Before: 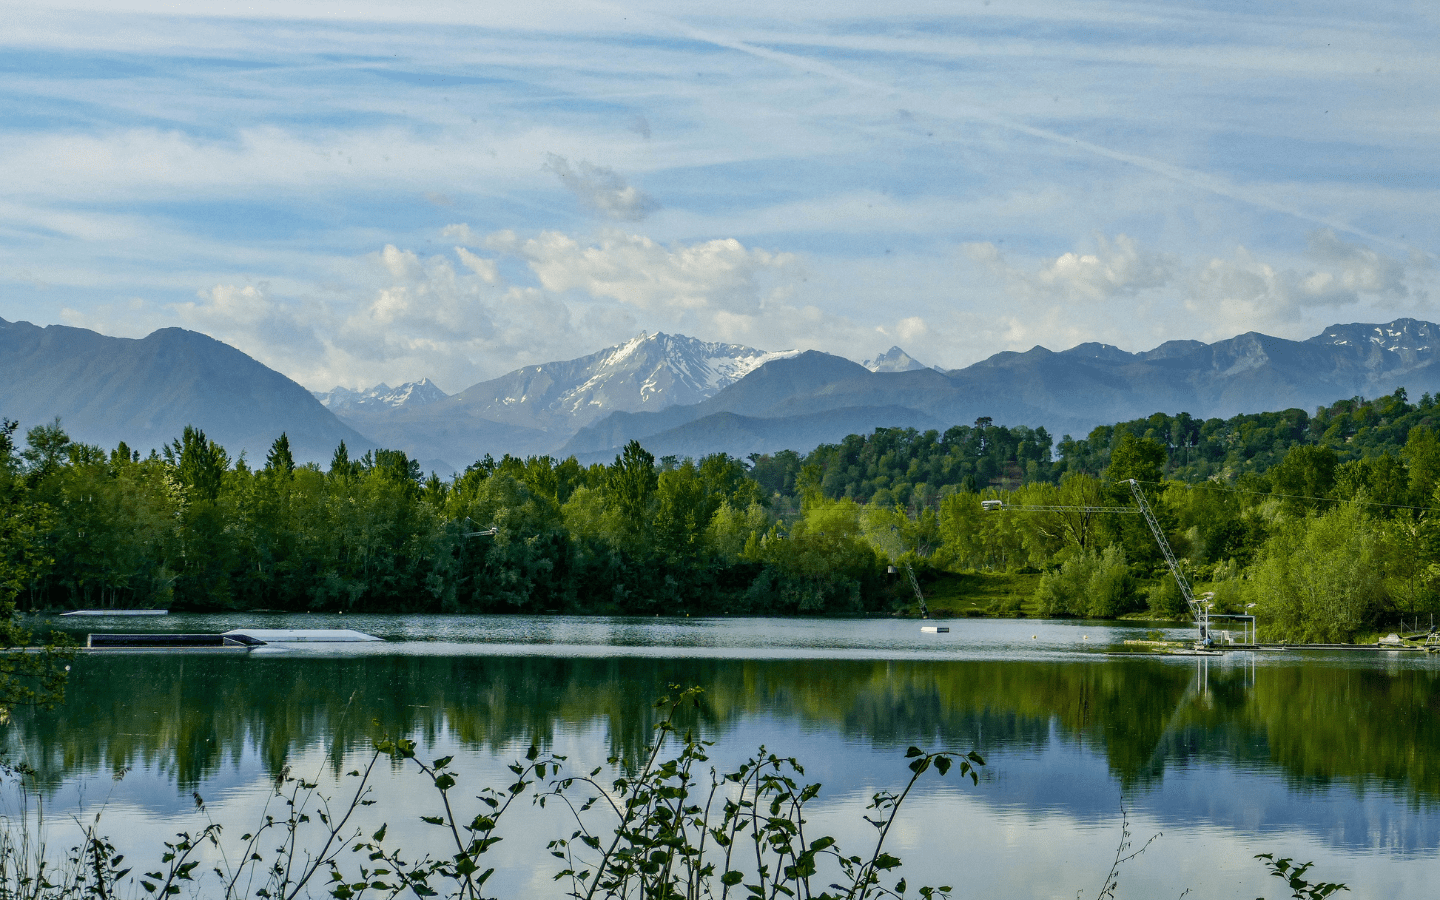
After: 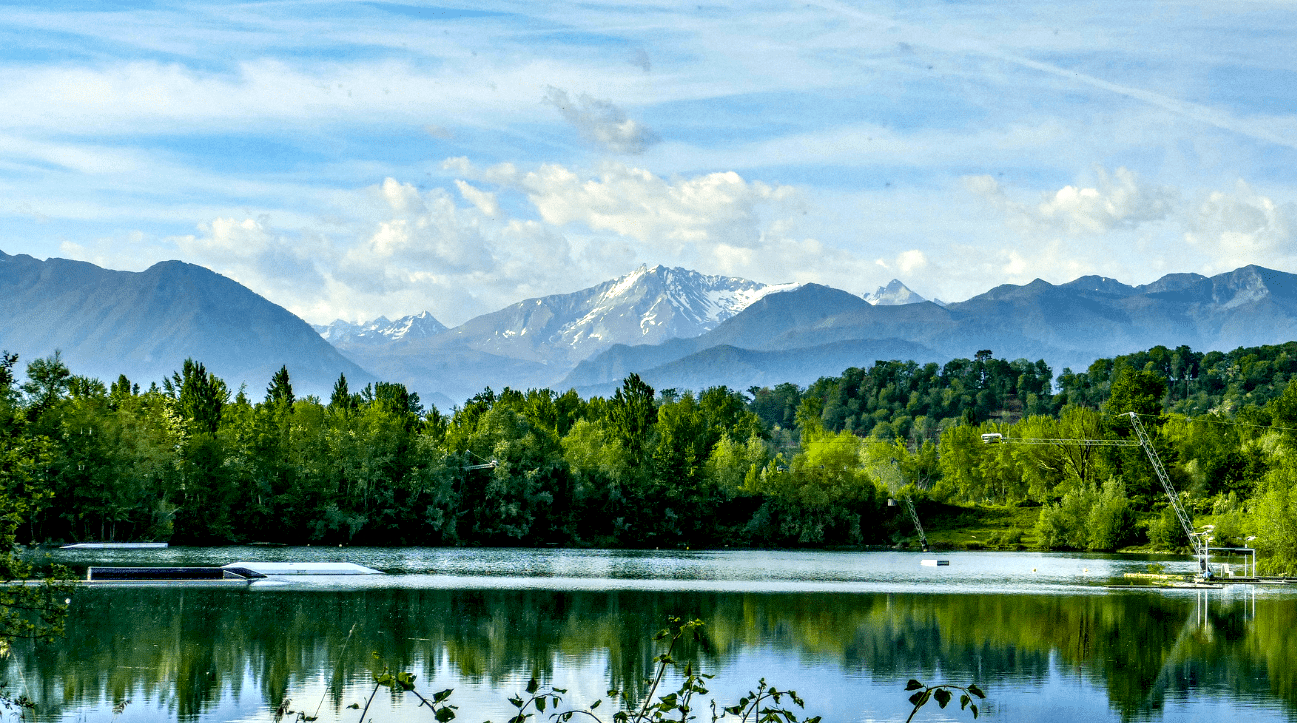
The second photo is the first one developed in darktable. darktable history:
crop: top 7.503%, right 9.878%, bottom 12.093%
local contrast: highlights 81%, shadows 57%, detail 173%, midtone range 0.603
contrast brightness saturation: contrast 0.067, brightness 0.174, saturation 0.411
